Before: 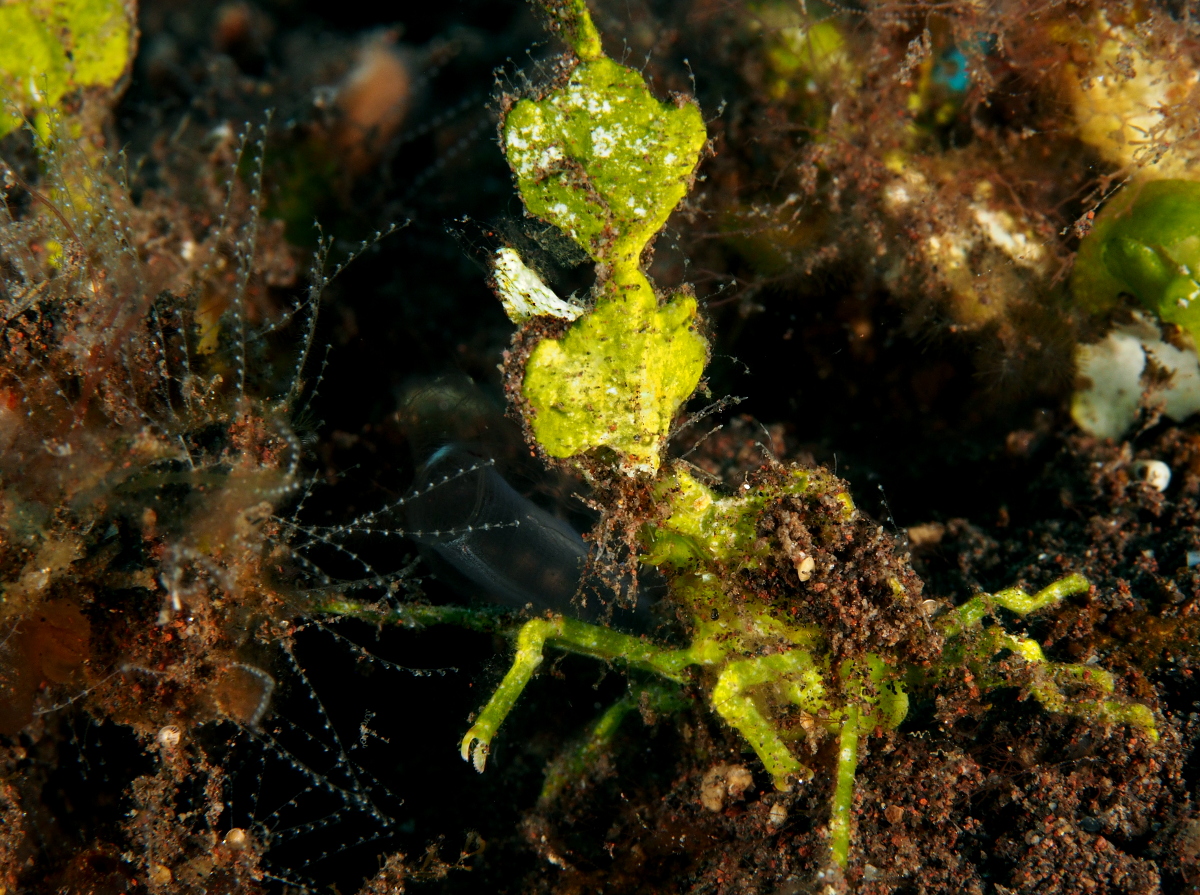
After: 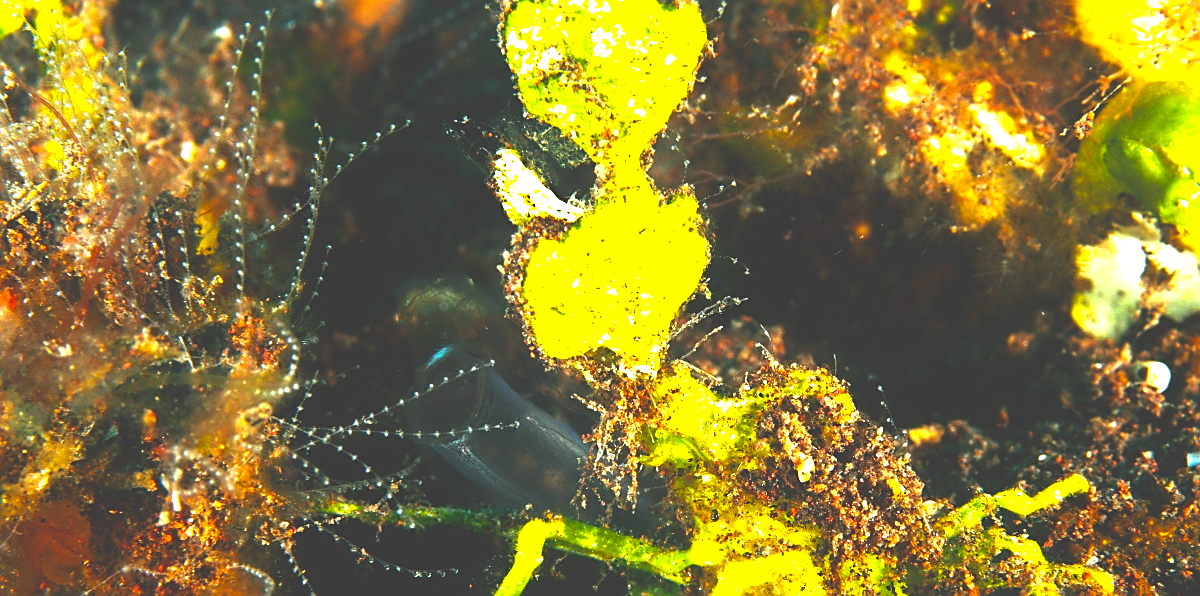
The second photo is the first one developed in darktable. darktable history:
crop: top 11.169%, bottom 22.223%
sharpen: on, module defaults
color balance rgb: perceptual saturation grading › global saturation 29.494%, perceptual brilliance grading › global brilliance 34.344%, perceptual brilliance grading › highlights 50.368%, perceptual brilliance grading › mid-tones 59.987%, perceptual brilliance grading › shadows 34.634%, contrast -9.425%
contrast equalizer: octaves 7, y [[0.515 ×6], [0.507 ×6], [0.425 ×6], [0 ×6], [0 ×6]], mix -0.985
exposure: black level correction -0.015, exposure -0.136 EV, compensate exposure bias true, compensate highlight preservation false
